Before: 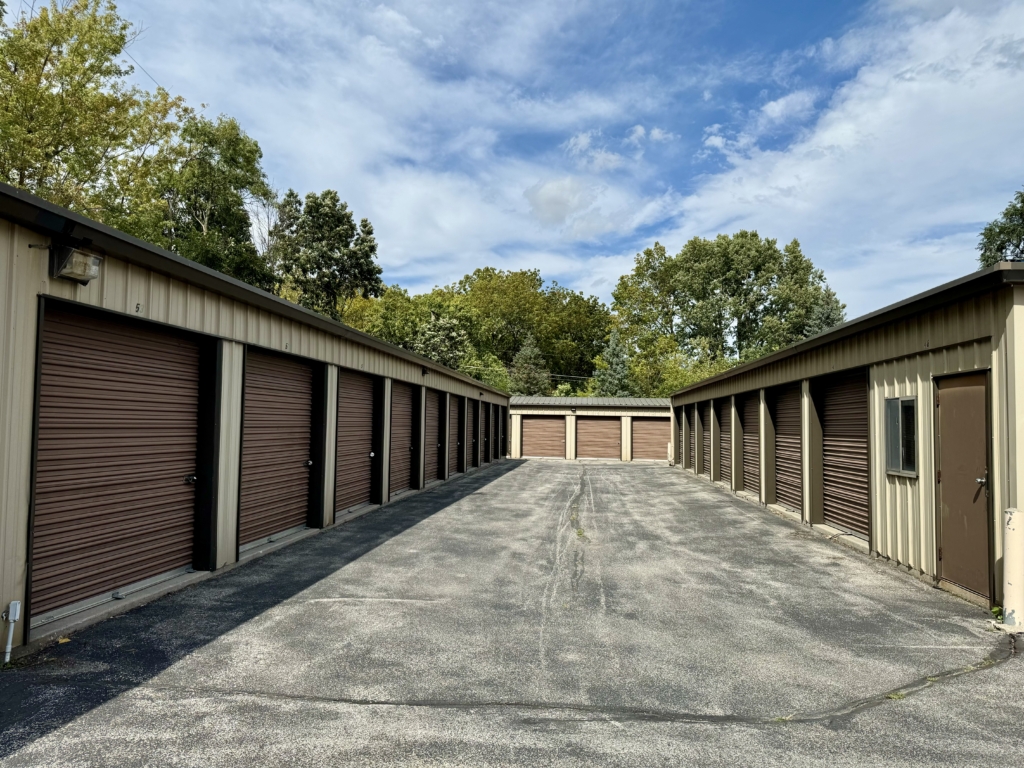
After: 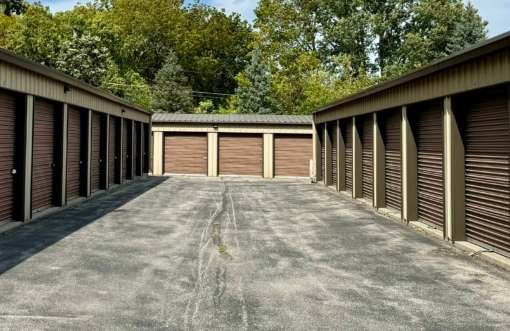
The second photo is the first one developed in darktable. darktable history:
crop: left 35%, top 36.919%, right 15.118%, bottom 19.958%
